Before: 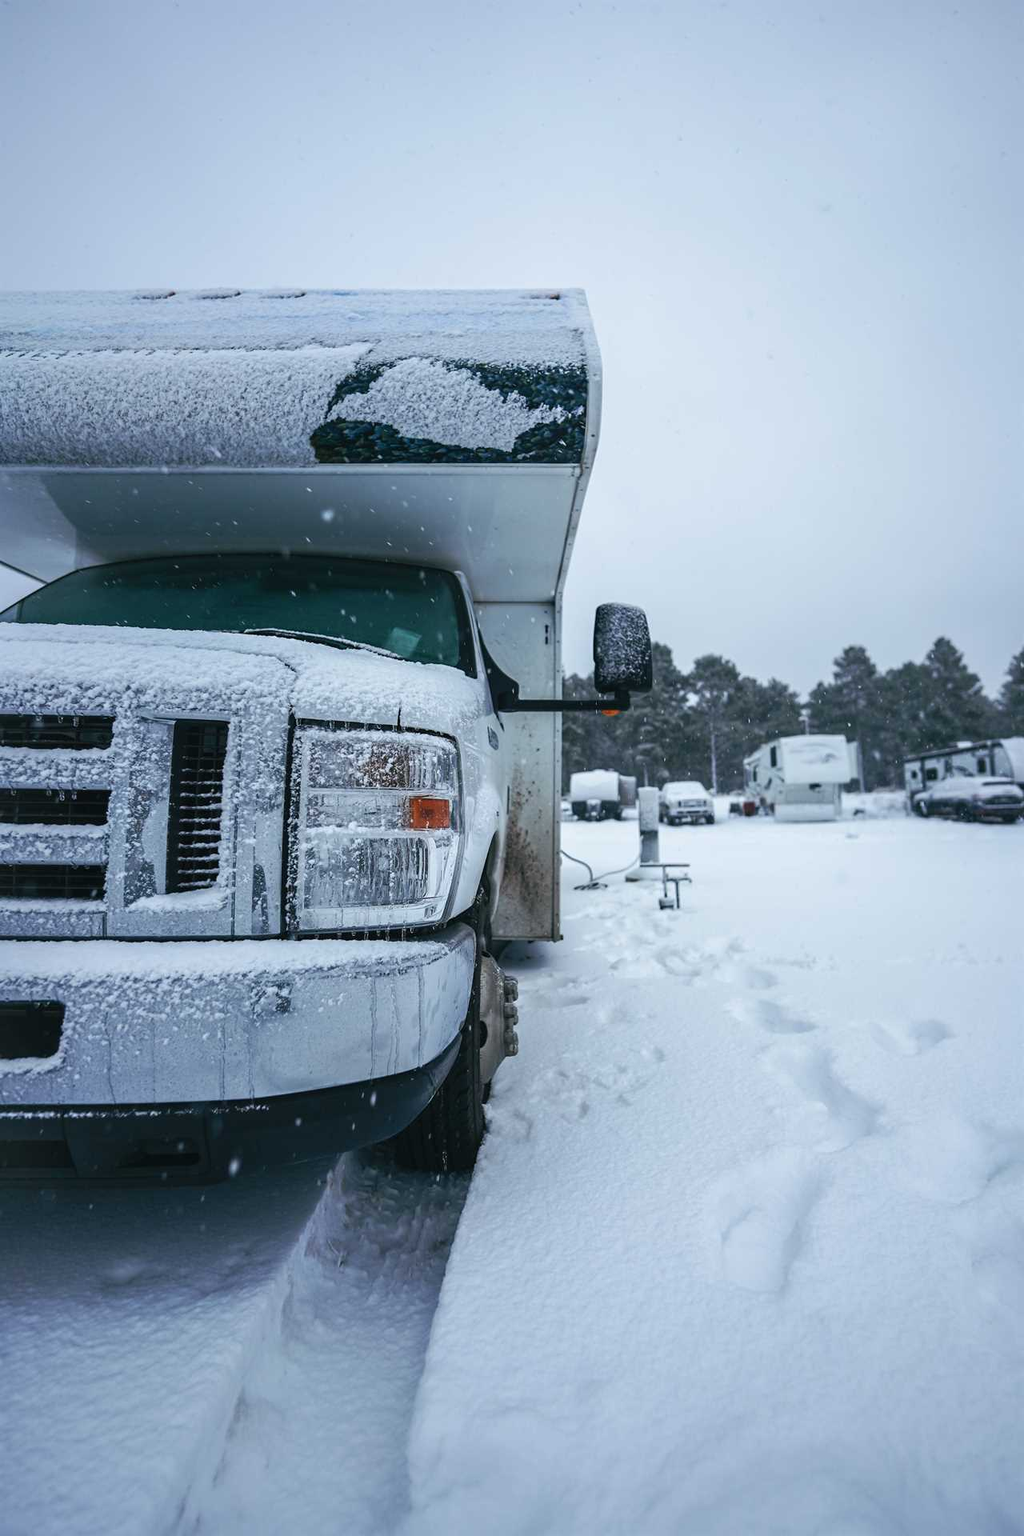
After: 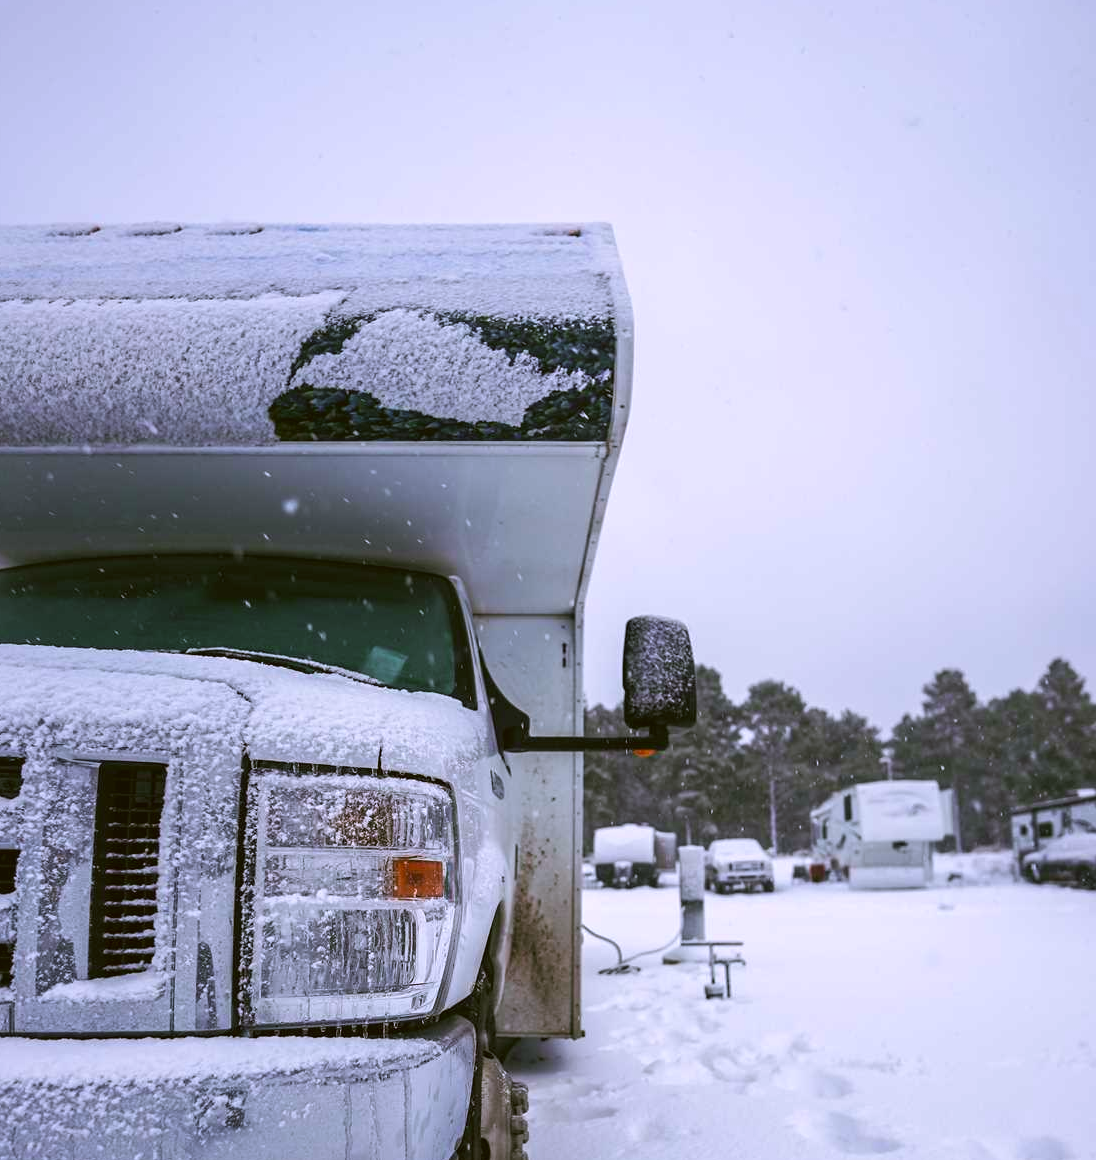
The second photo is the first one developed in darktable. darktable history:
crop and rotate: left 9.345%, top 7.22%, right 4.982%, bottom 32.331%
color correction: highlights a* -1.43, highlights b* 10.12, shadows a* 0.395, shadows b* 19.35
white balance: red 1.042, blue 1.17
velvia: strength 15%
